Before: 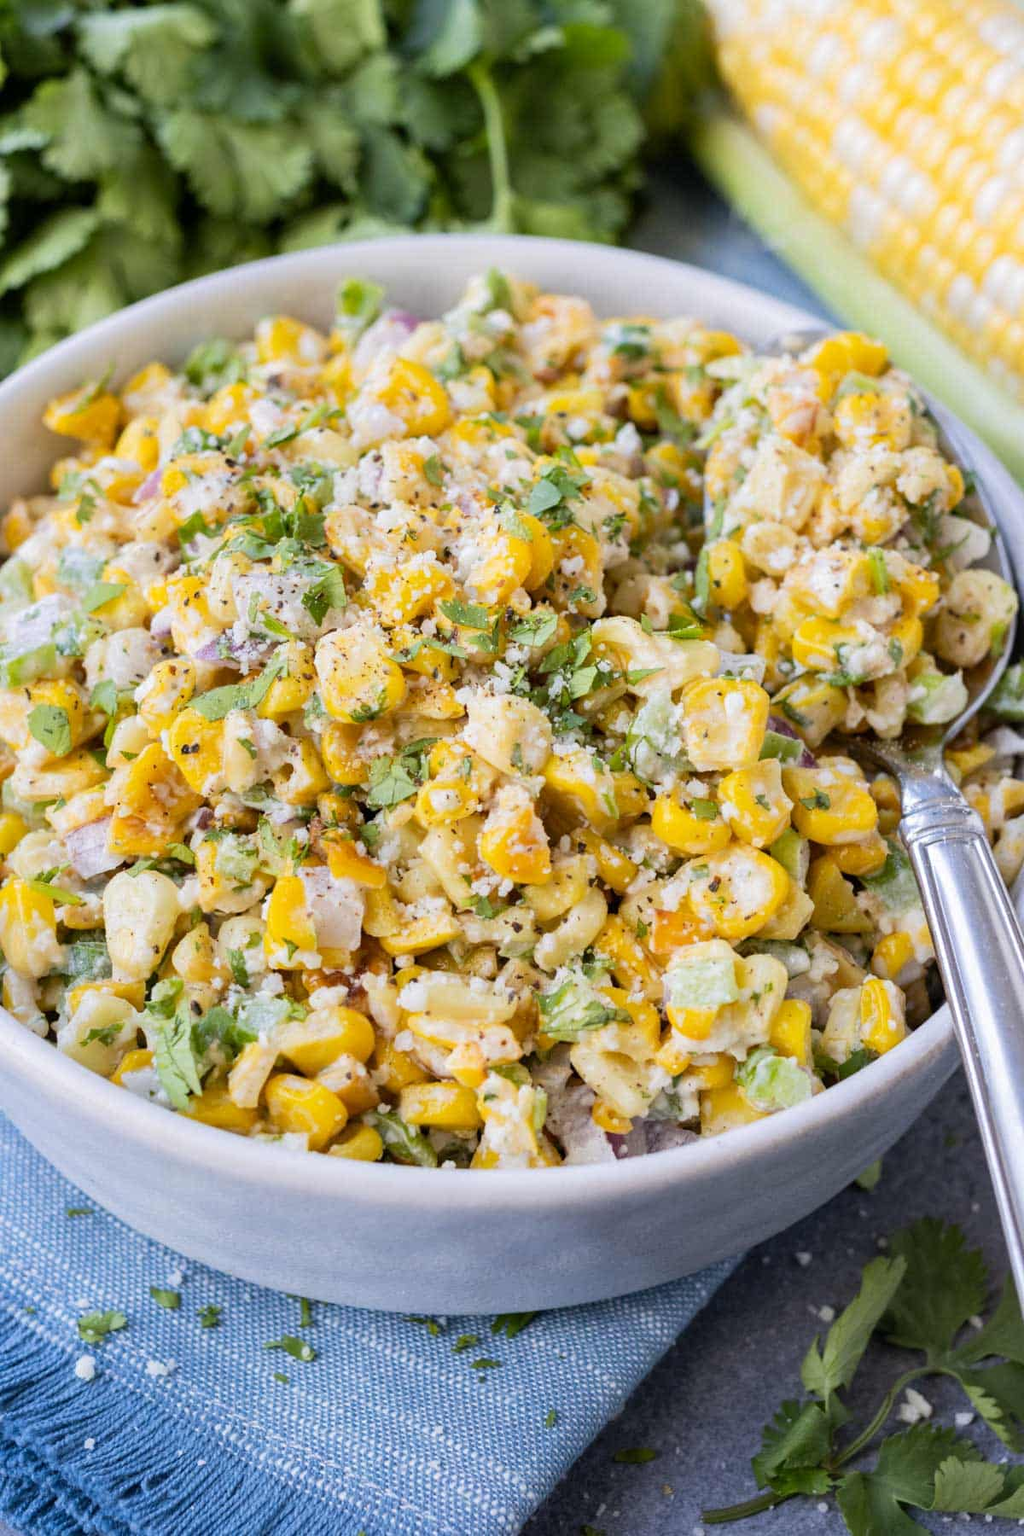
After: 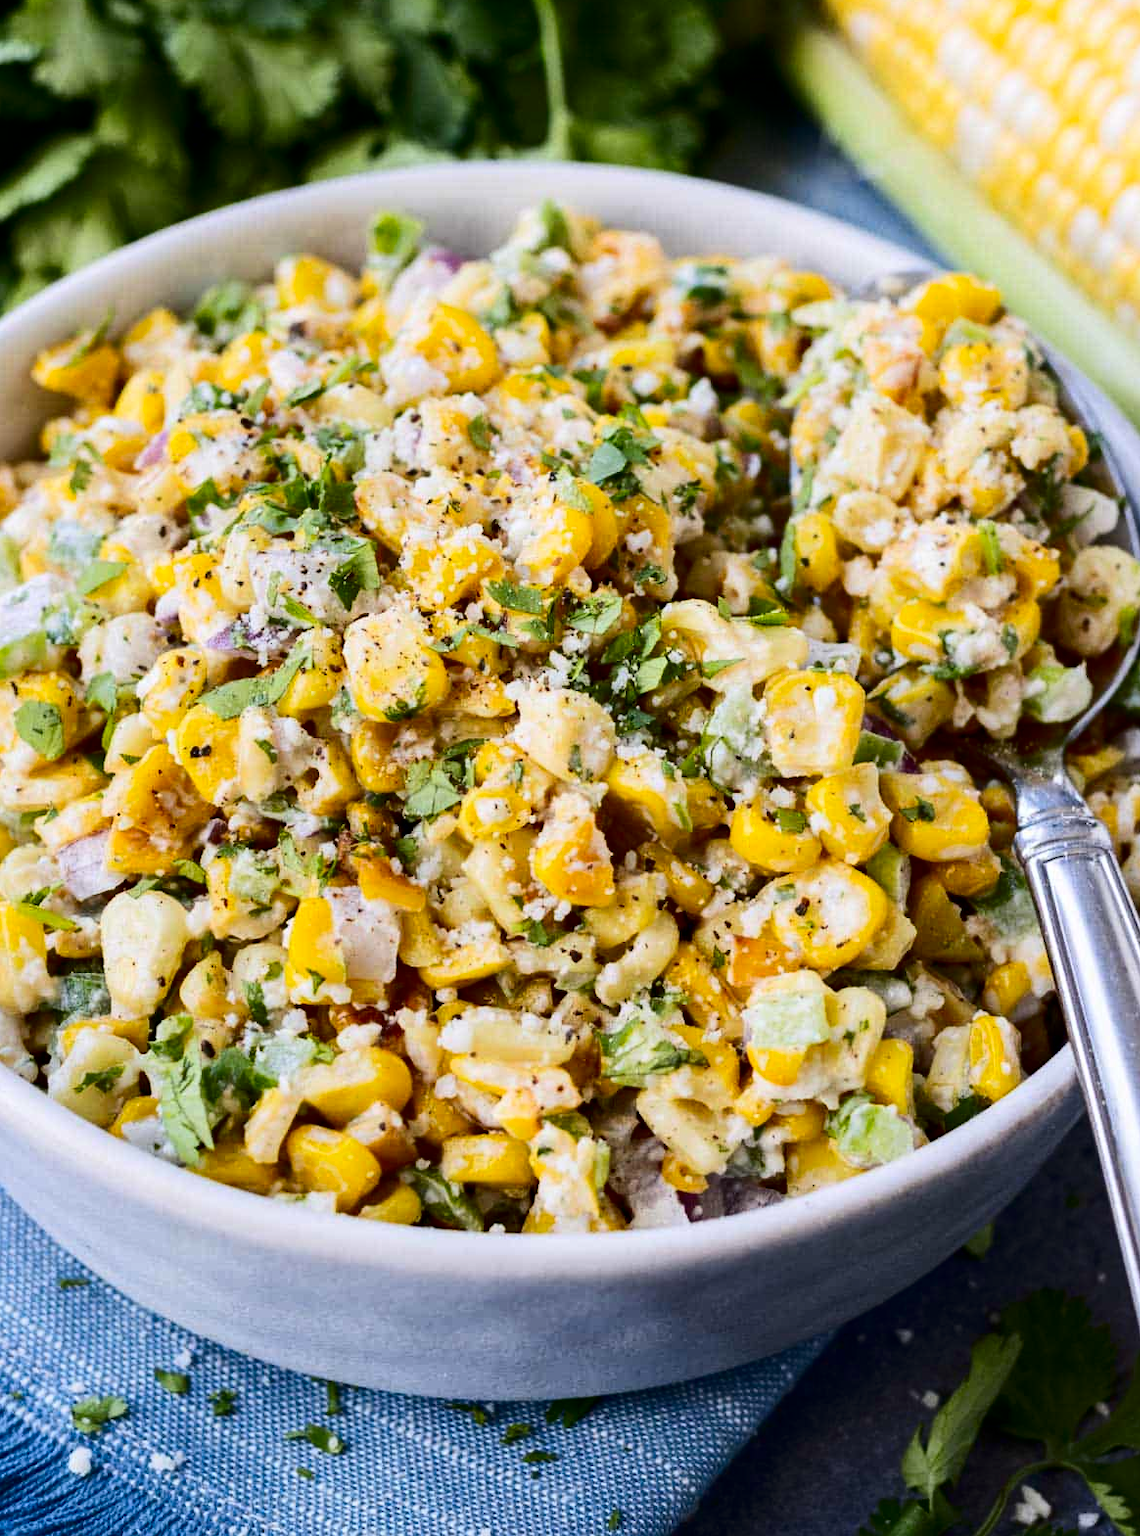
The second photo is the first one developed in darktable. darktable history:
crop: left 1.507%, top 6.147%, right 1.379%, bottom 6.637%
contrast brightness saturation: contrast 0.24, brightness -0.24, saturation 0.14
